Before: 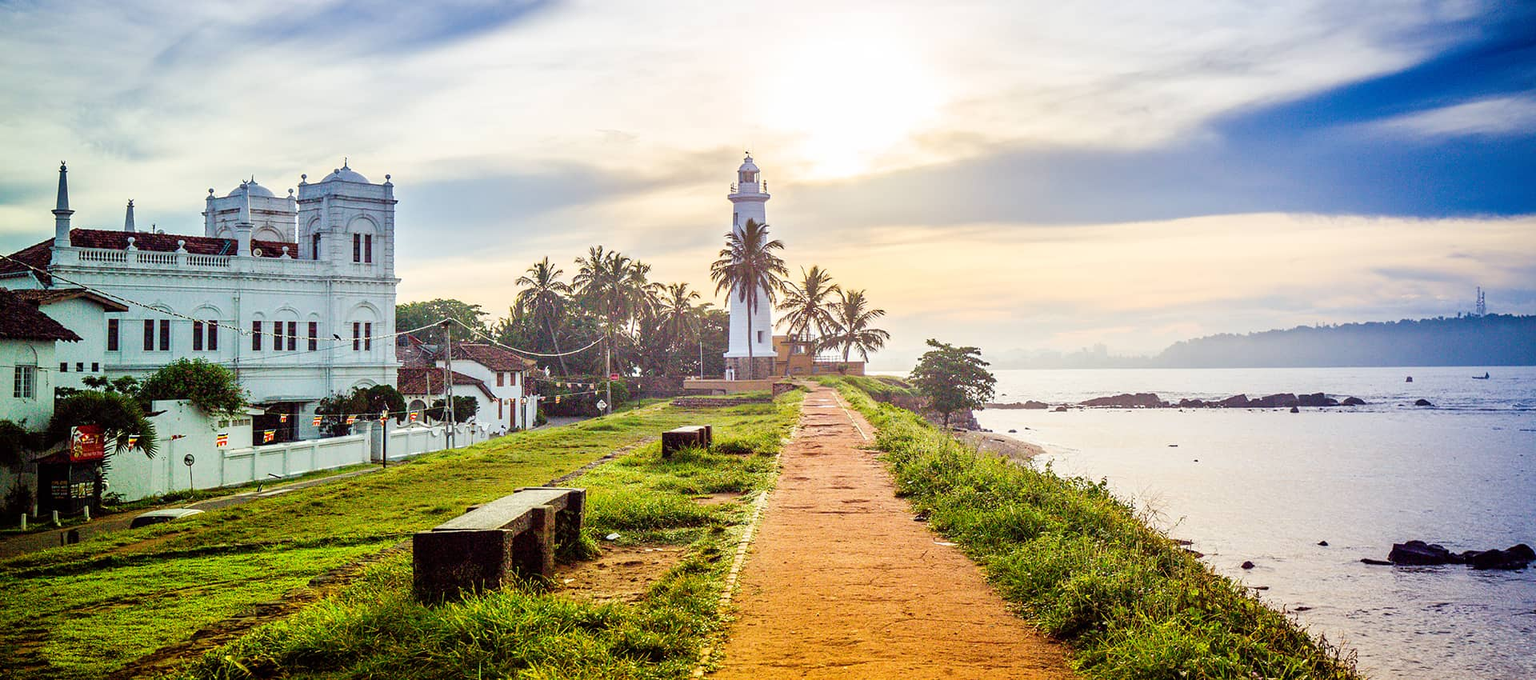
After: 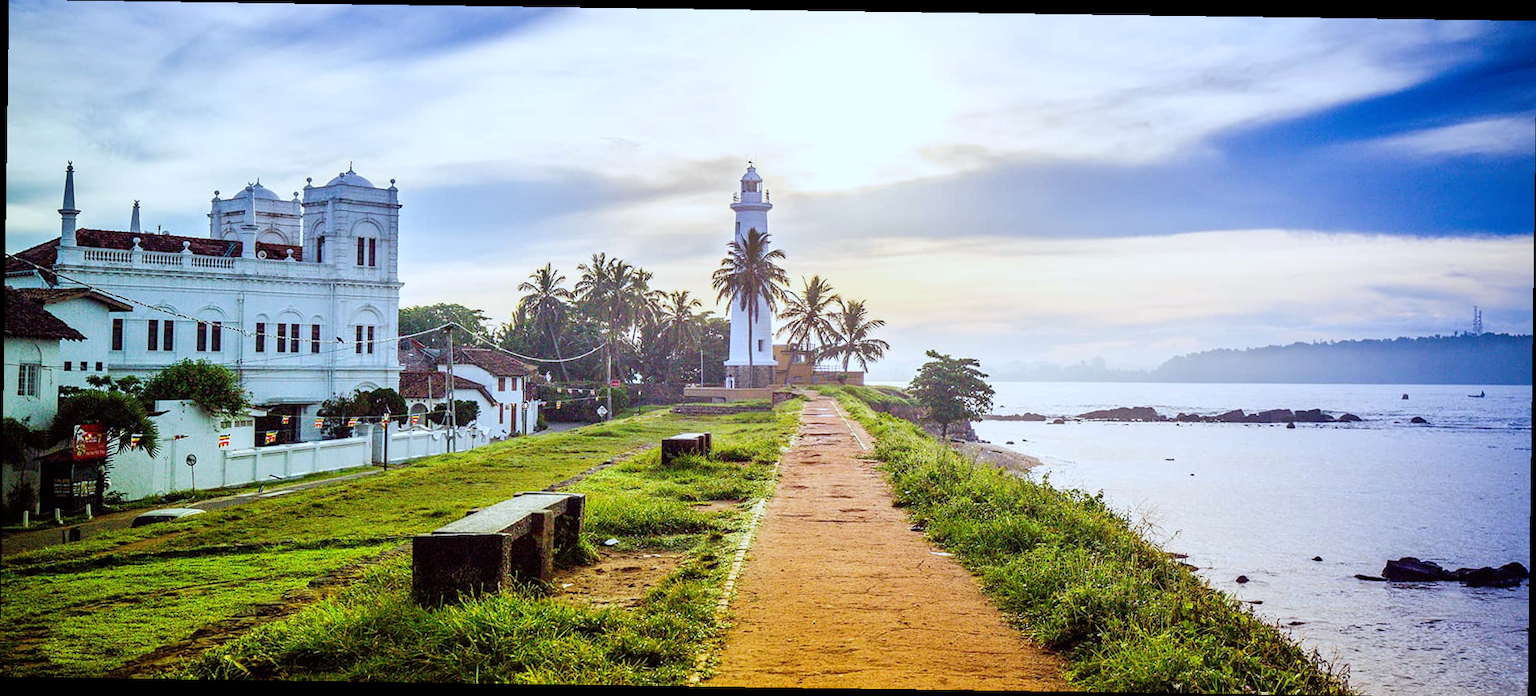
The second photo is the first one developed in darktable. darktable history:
white balance: red 0.926, green 1.003, blue 1.133
rotate and perspective: rotation 0.8°, automatic cropping off
